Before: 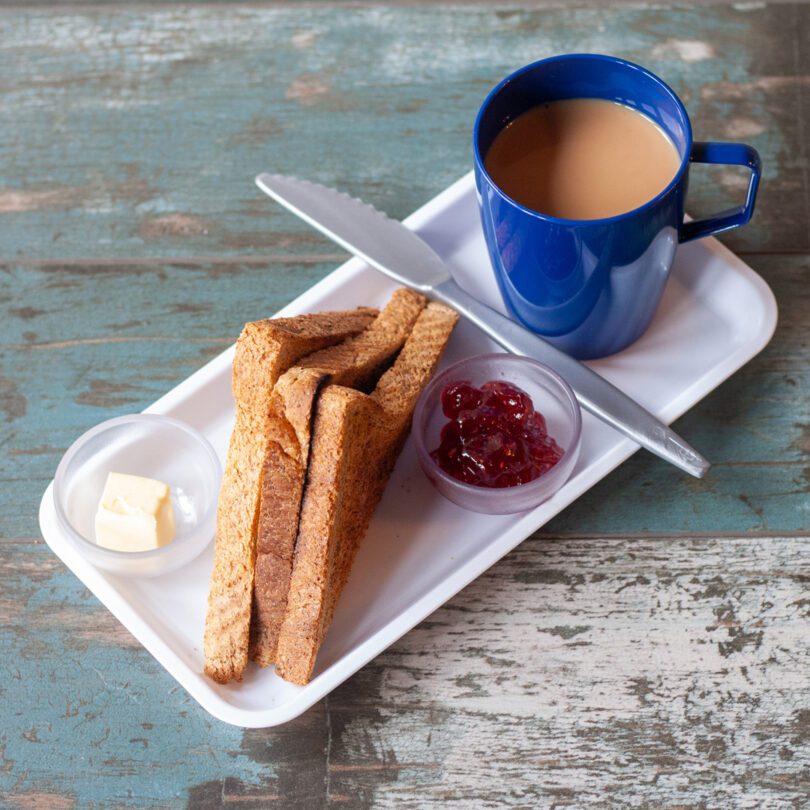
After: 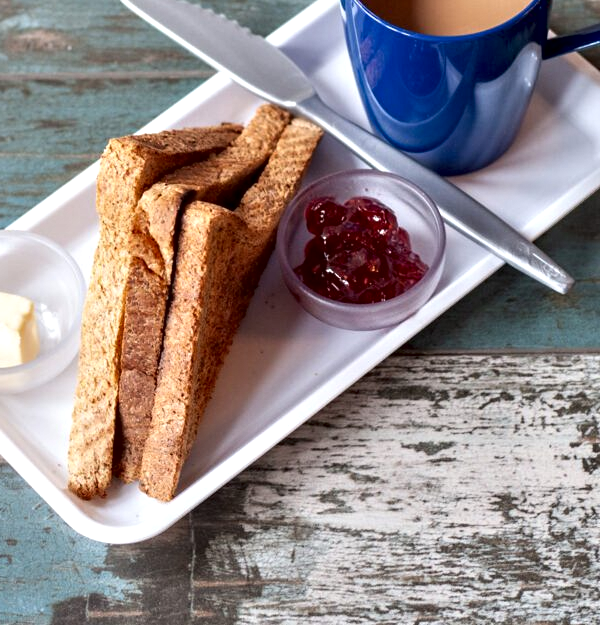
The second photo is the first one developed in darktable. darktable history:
contrast brightness saturation: contrast 0.054
crop: left 16.864%, top 22.739%, right 9.042%
contrast equalizer: octaves 7, y [[0.601, 0.6, 0.598, 0.598, 0.6, 0.601], [0.5 ×6], [0.5 ×6], [0 ×6], [0 ×6]]
